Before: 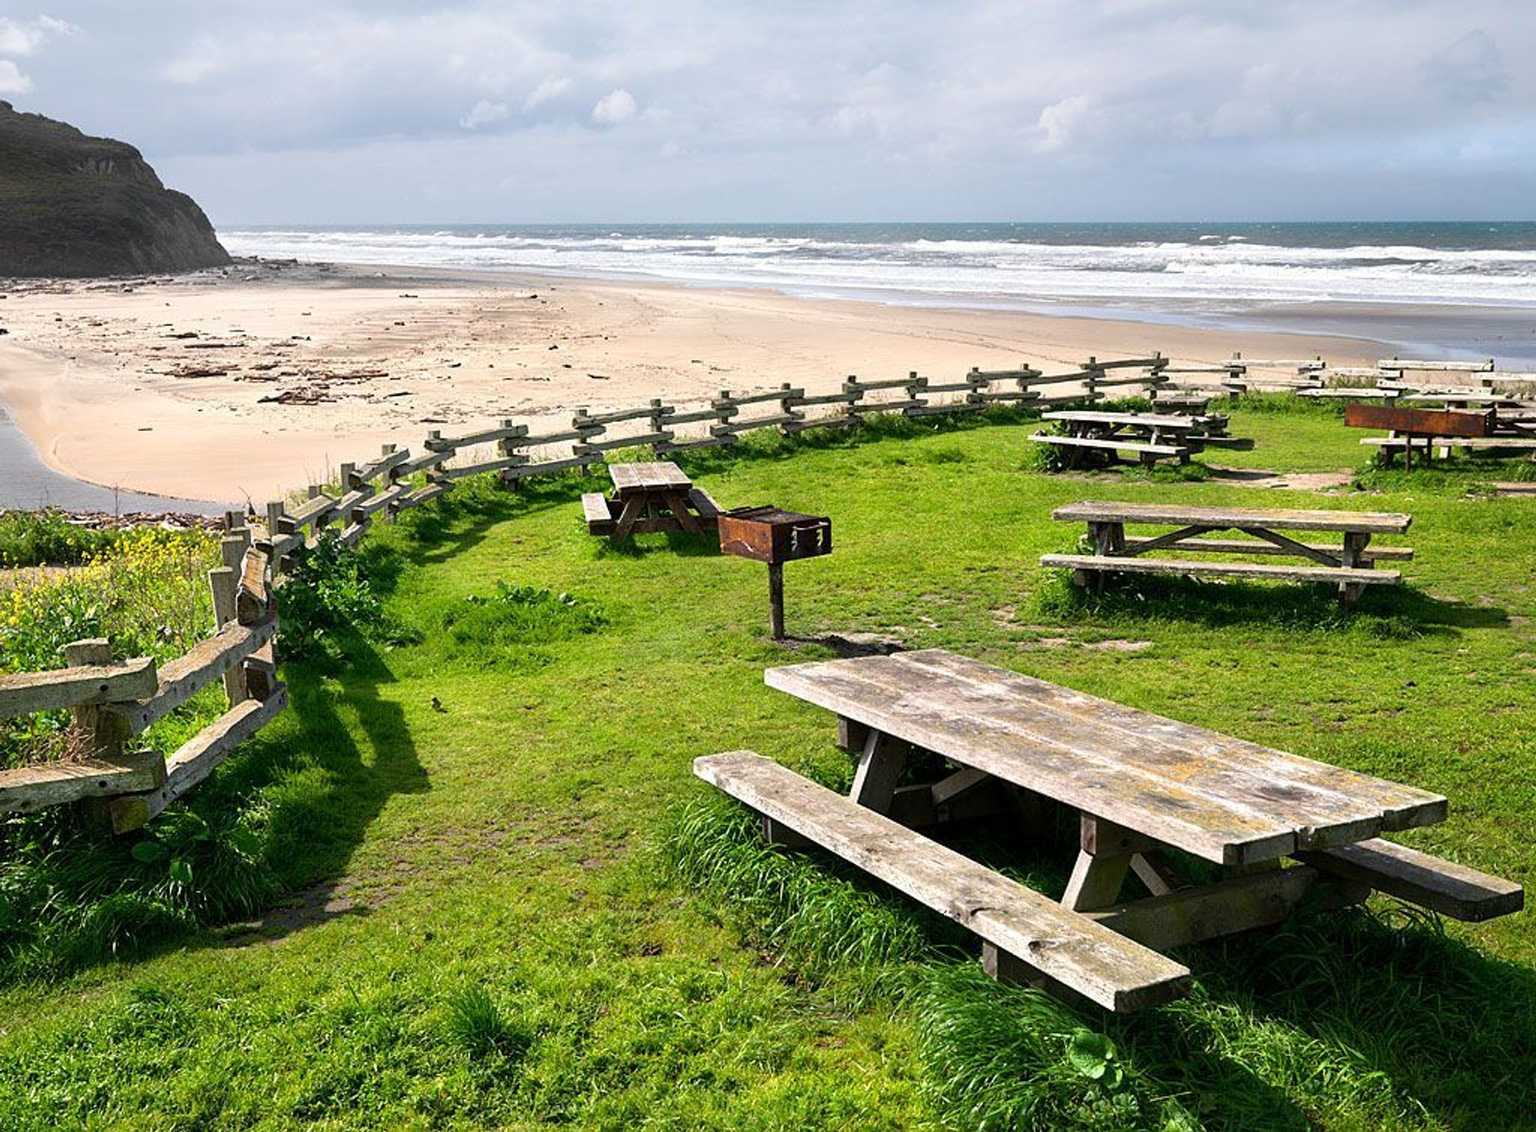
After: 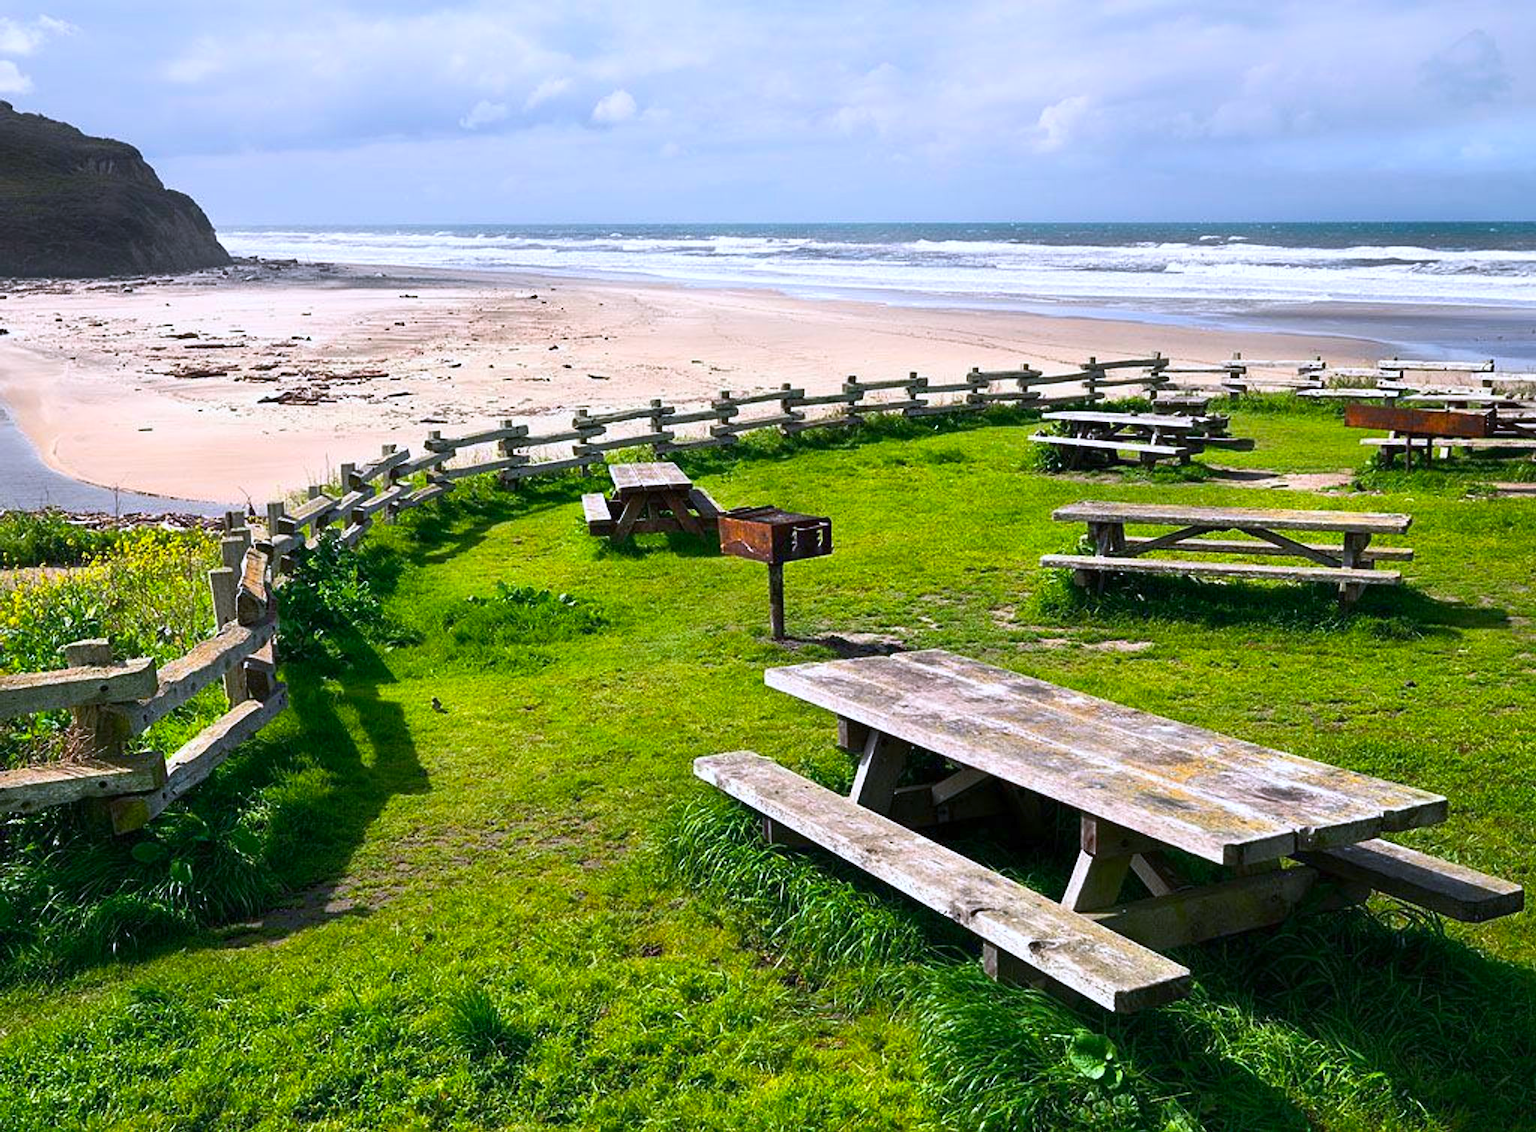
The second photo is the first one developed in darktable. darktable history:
color calibration: illuminant custom, x 0.371, y 0.381, temperature 4282.21 K
color balance rgb: highlights gain › chroma 1.121%, highlights gain › hue 60.14°, perceptual saturation grading › global saturation 30.099%, perceptual brilliance grading › highlights 14.565%, perceptual brilliance grading › mid-tones -4.949%, perceptual brilliance grading › shadows -27.28%, contrast -19.662%
